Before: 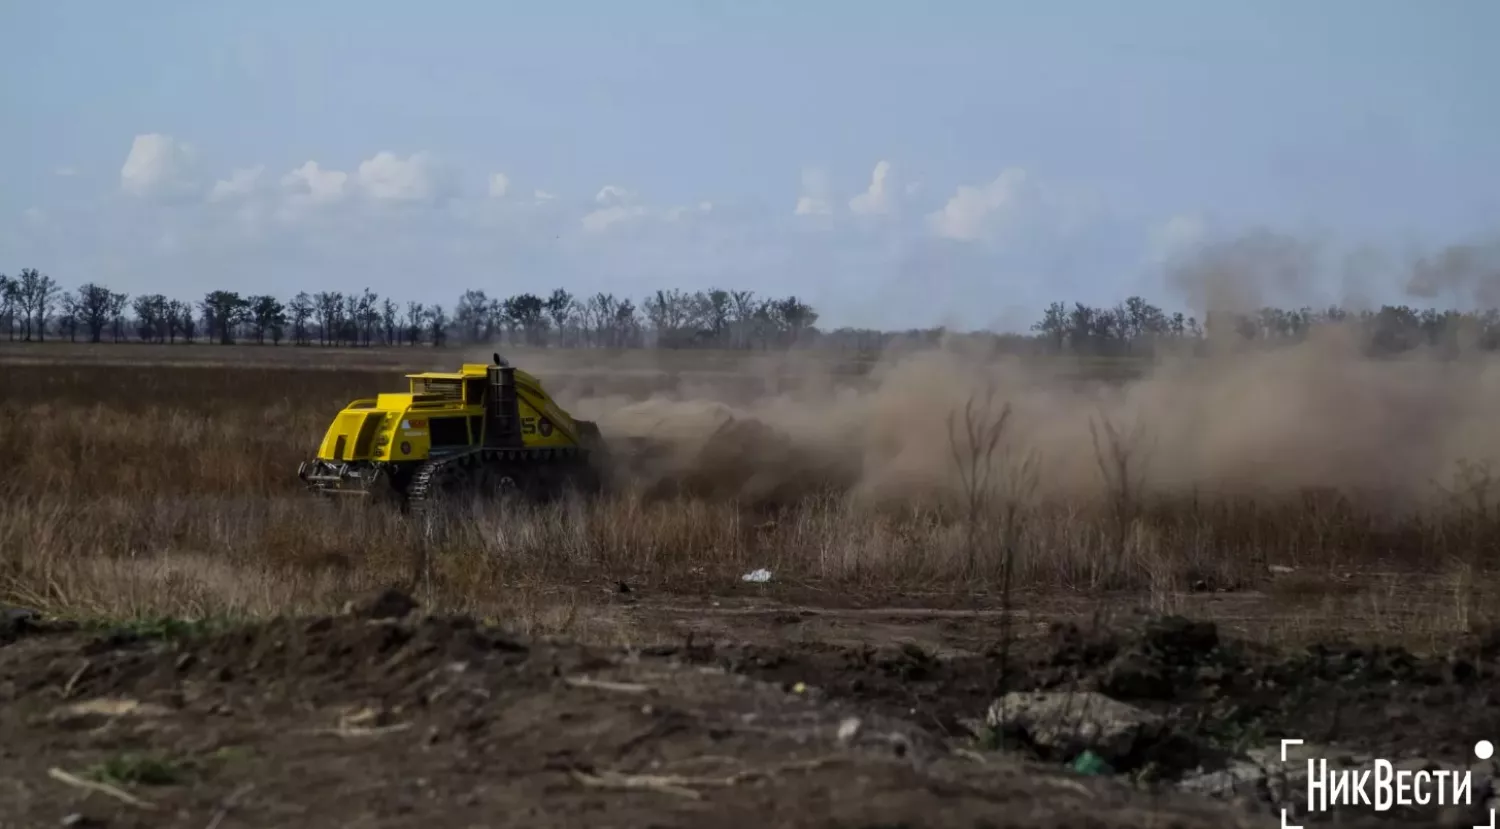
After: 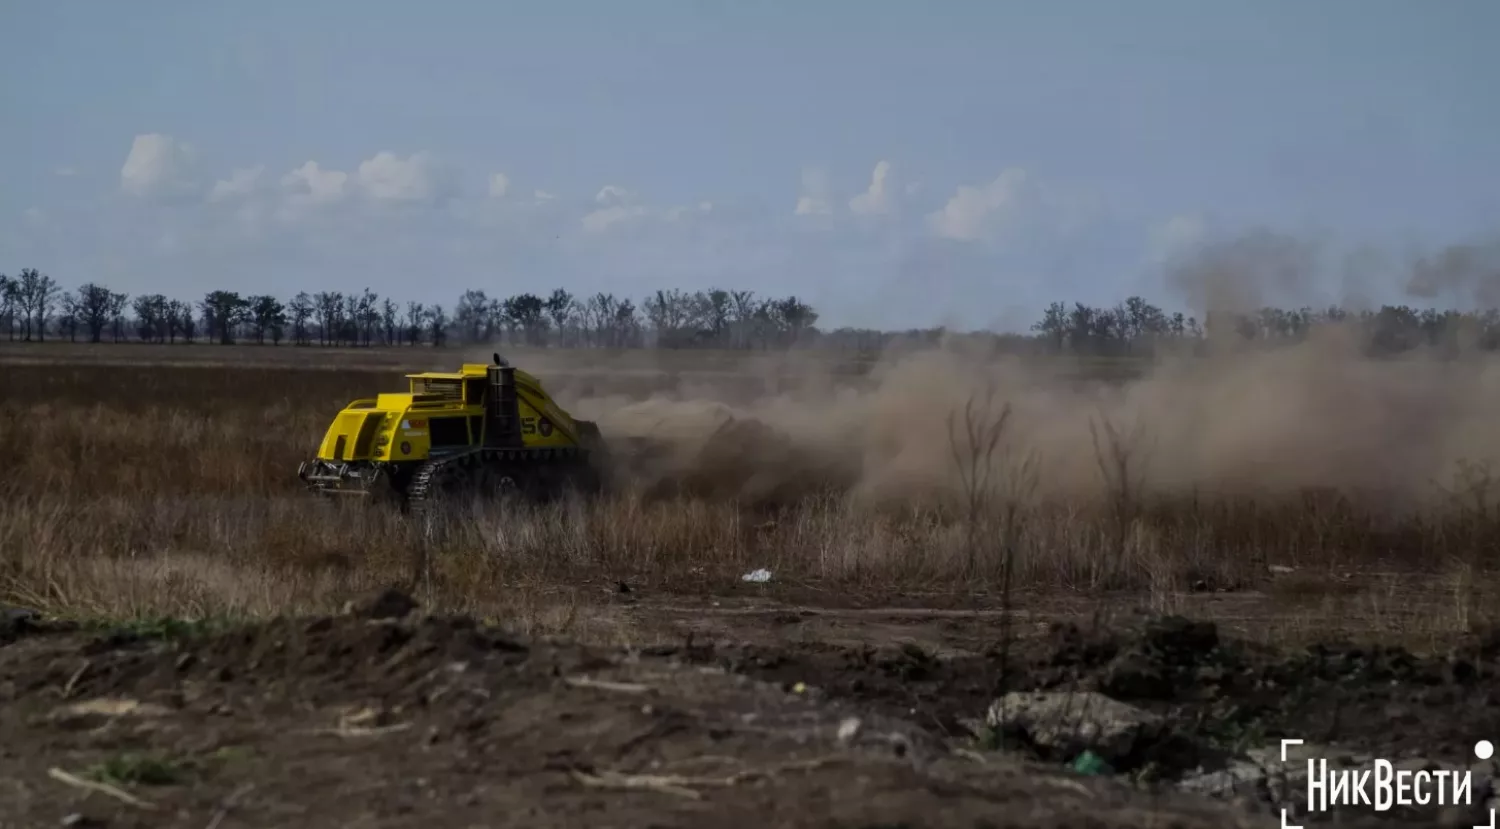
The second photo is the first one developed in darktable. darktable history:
white balance: emerald 1
graduated density: on, module defaults
